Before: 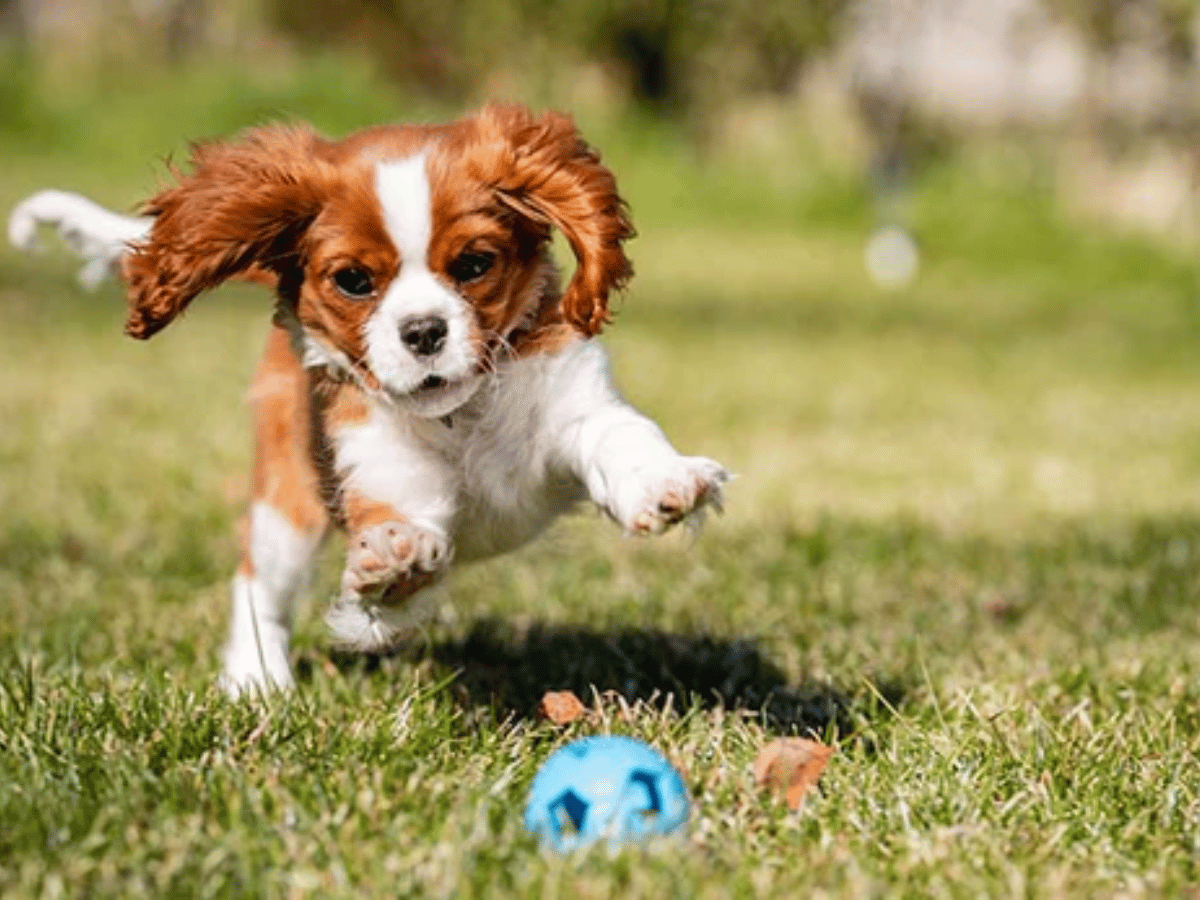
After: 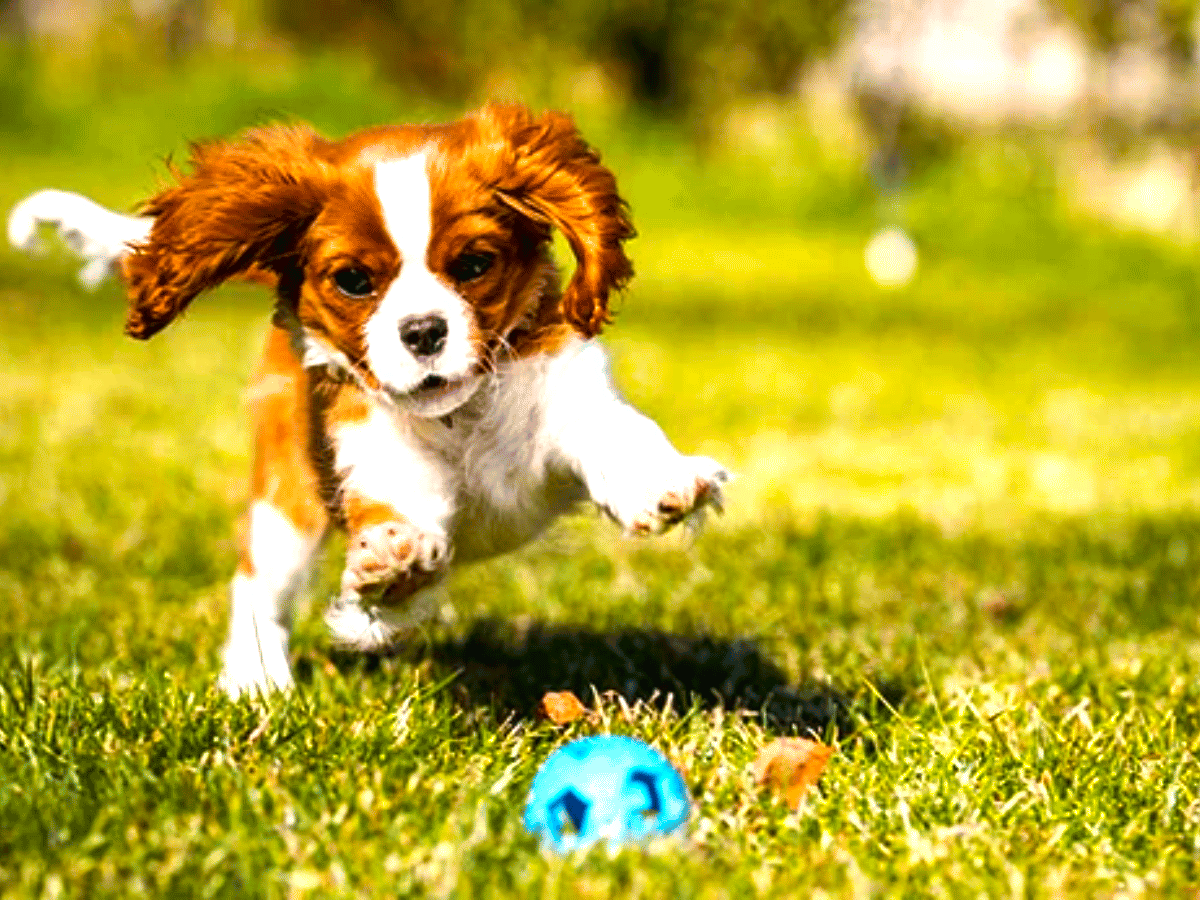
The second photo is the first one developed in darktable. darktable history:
exposure: exposure 0.078 EV, compensate highlight preservation false
color balance rgb: linear chroma grading › global chroma 9%, perceptual saturation grading › global saturation 36%, perceptual saturation grading › shadows 35%, perceptual brilliance grading › global brilliance 21.21%, perceptual brilliance grading › shadows -35%, global vibrance 21.21%
